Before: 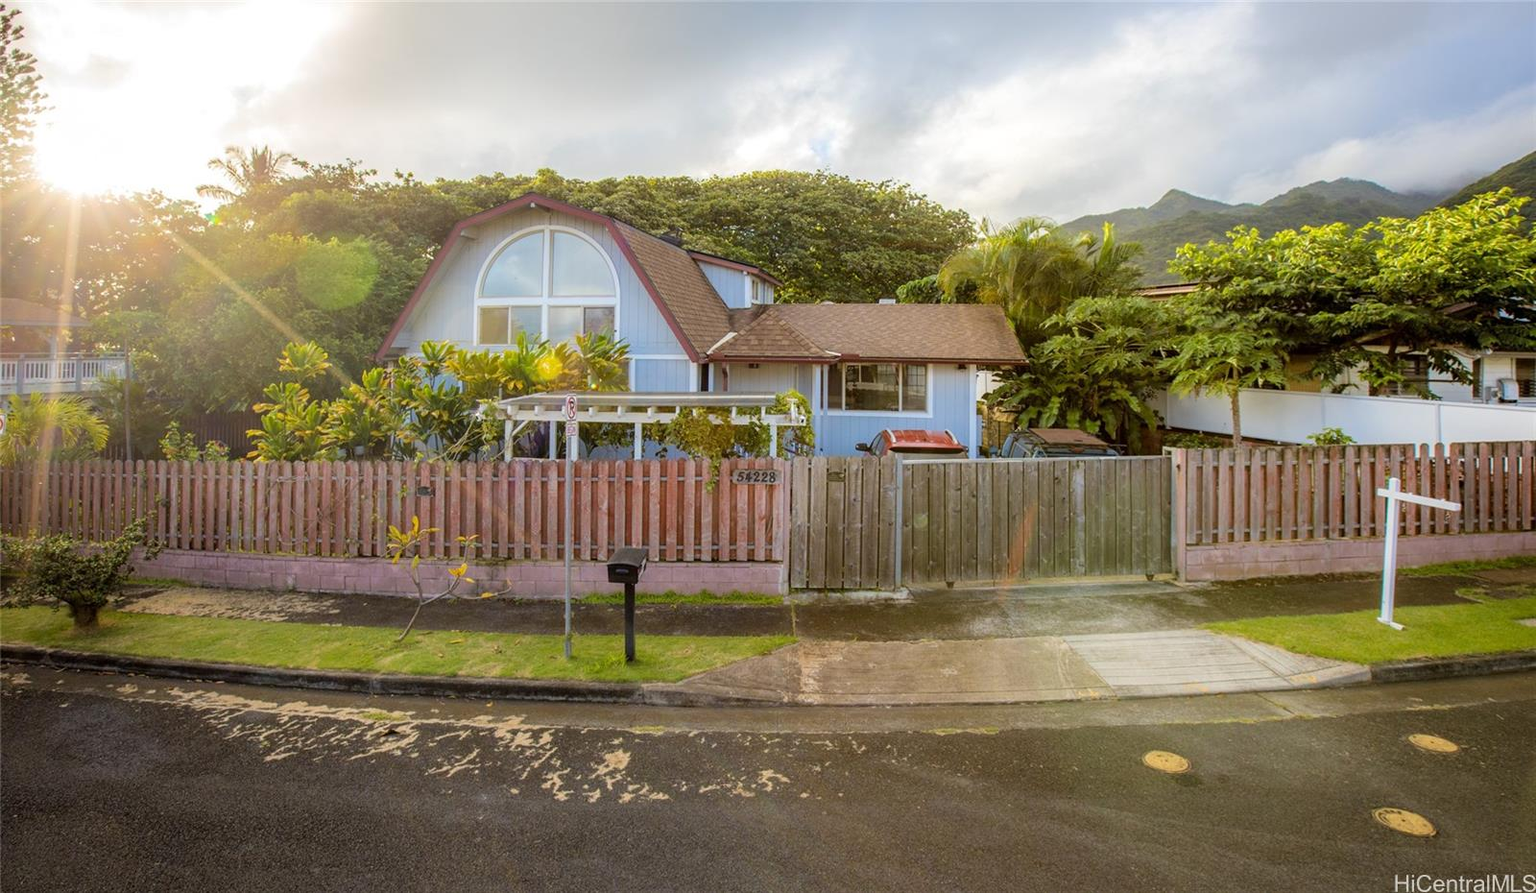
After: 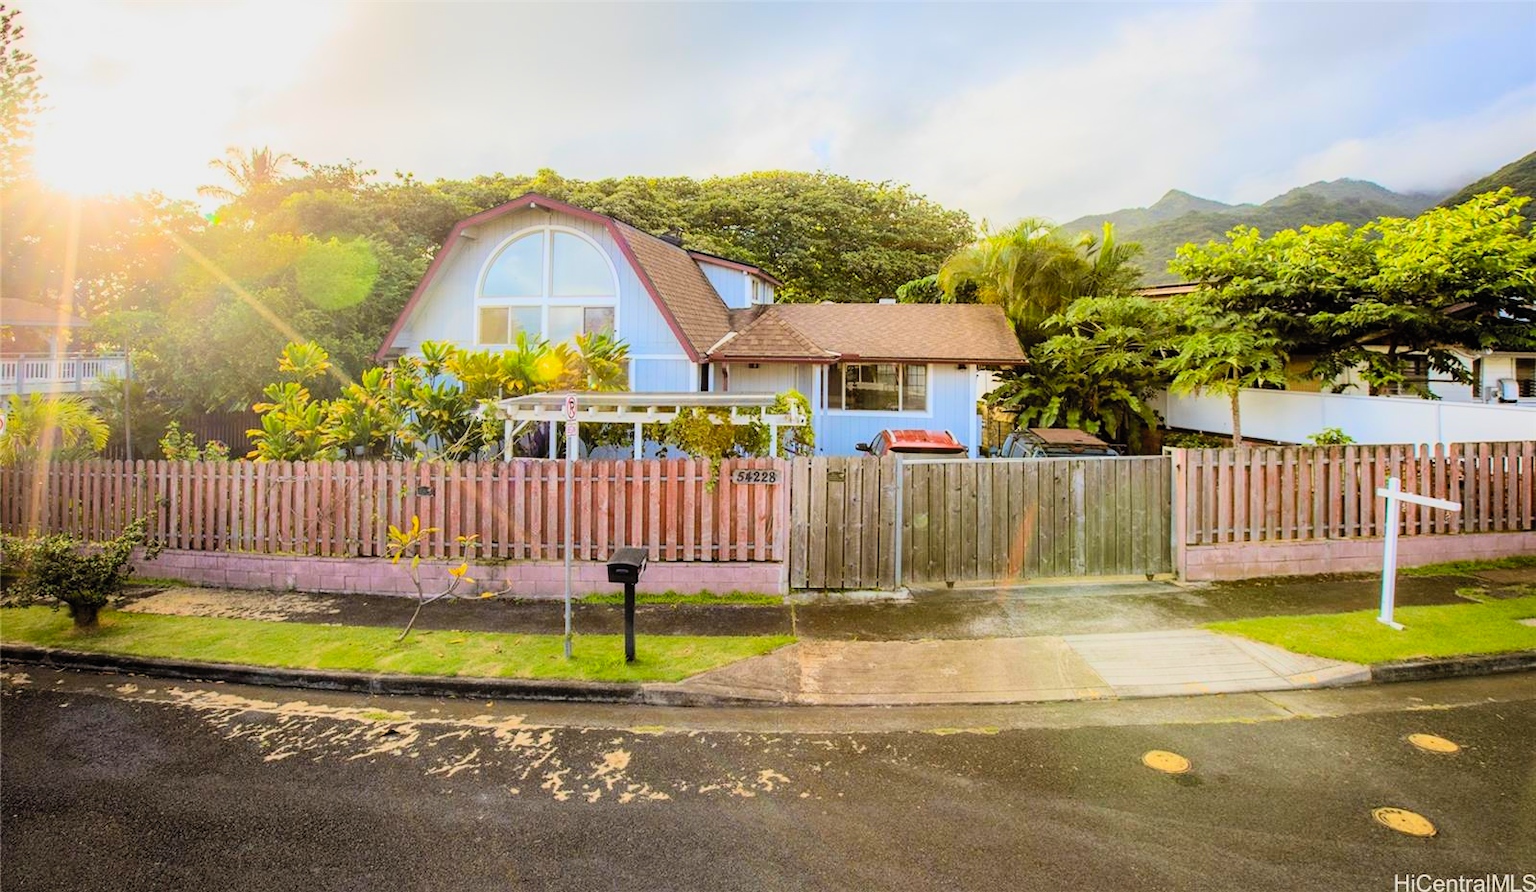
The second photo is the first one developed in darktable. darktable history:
contrast brightness saturation: contrast 0.24, brightness 0.26, saturation 0.39
filmic rgb: black relative exposure -7.65 EV, white relative exposure 4.56 EV, hardness 3.61, color science v6 (2022)
